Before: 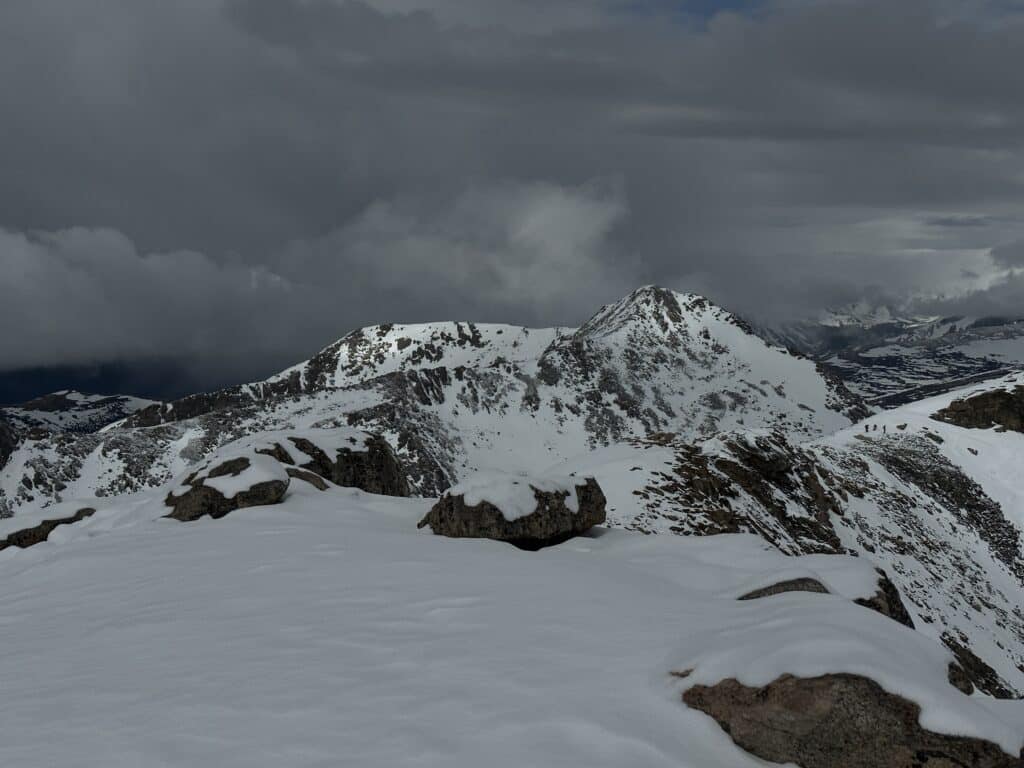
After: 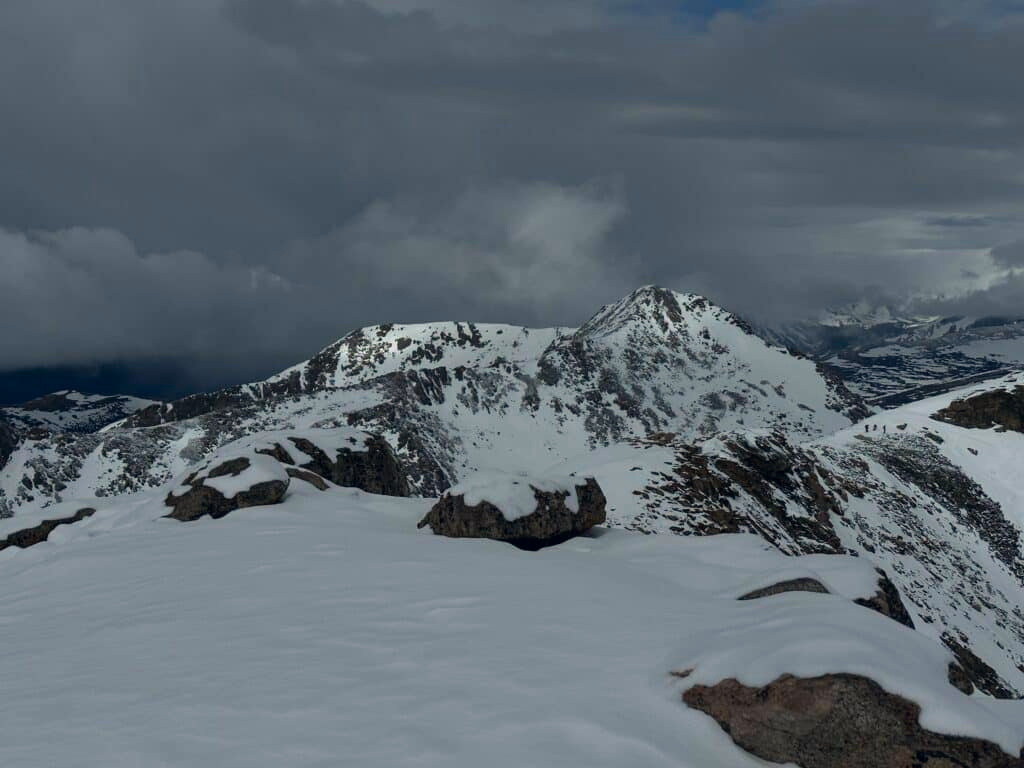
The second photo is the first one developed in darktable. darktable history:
bloom: size 9%, threshold 100%, strength 7%
color correction: highlights a* 0.207, highlights b* 2.7, shadows a* -0.874, shadows b* -4.78
contrast brightness saturation: saturation 0.13
